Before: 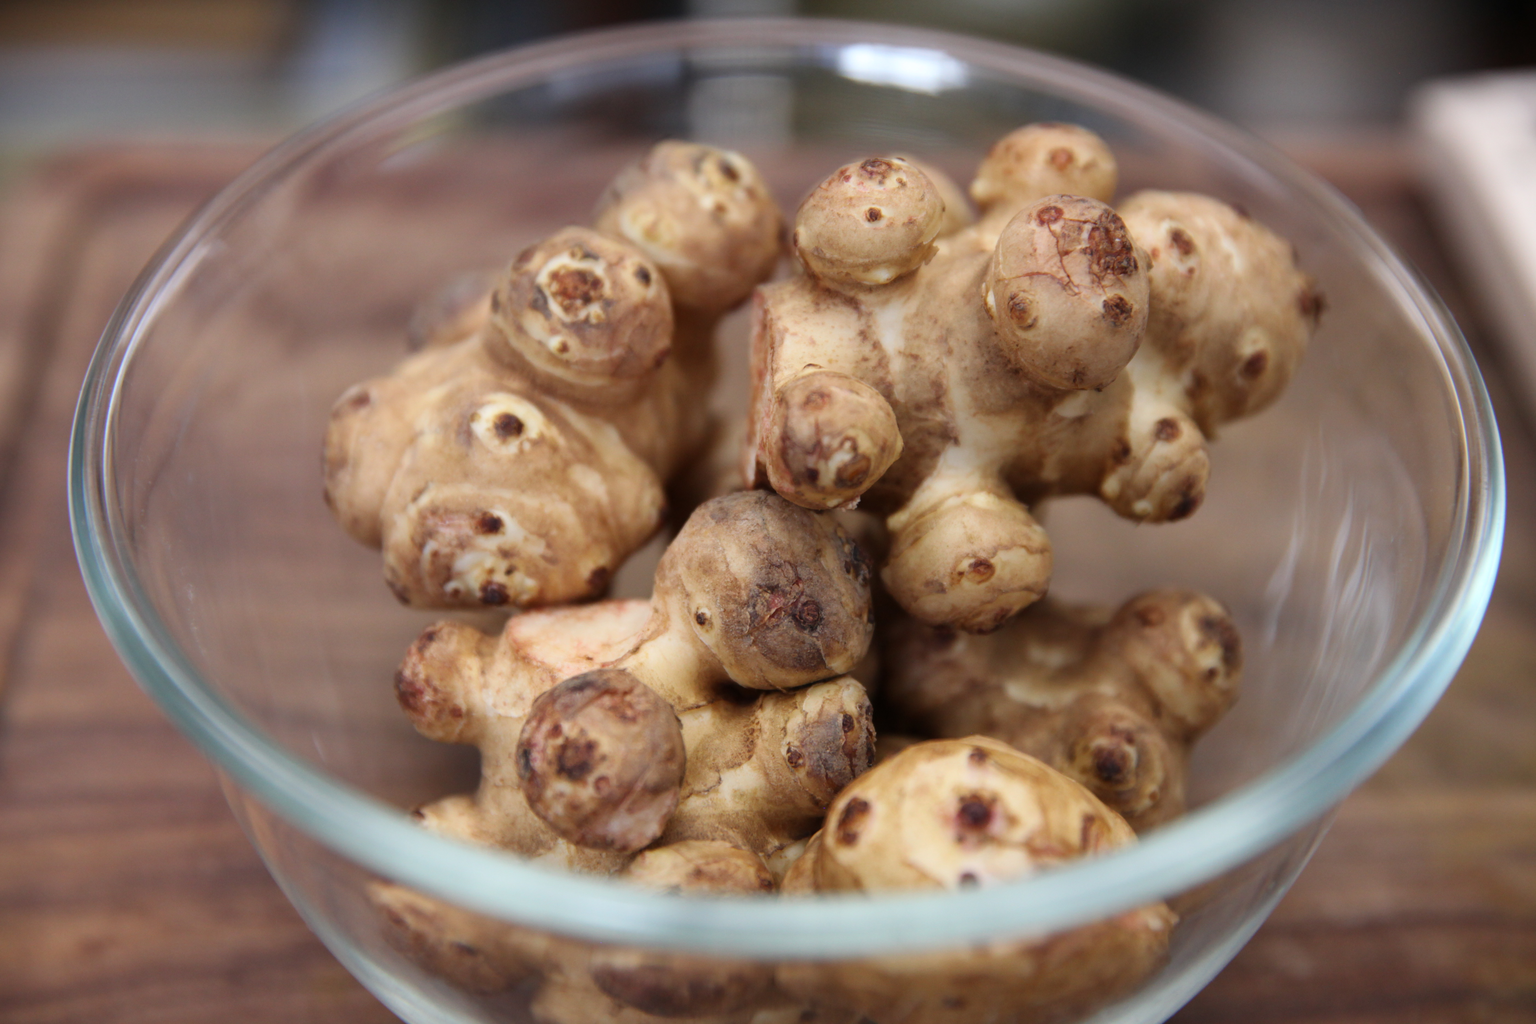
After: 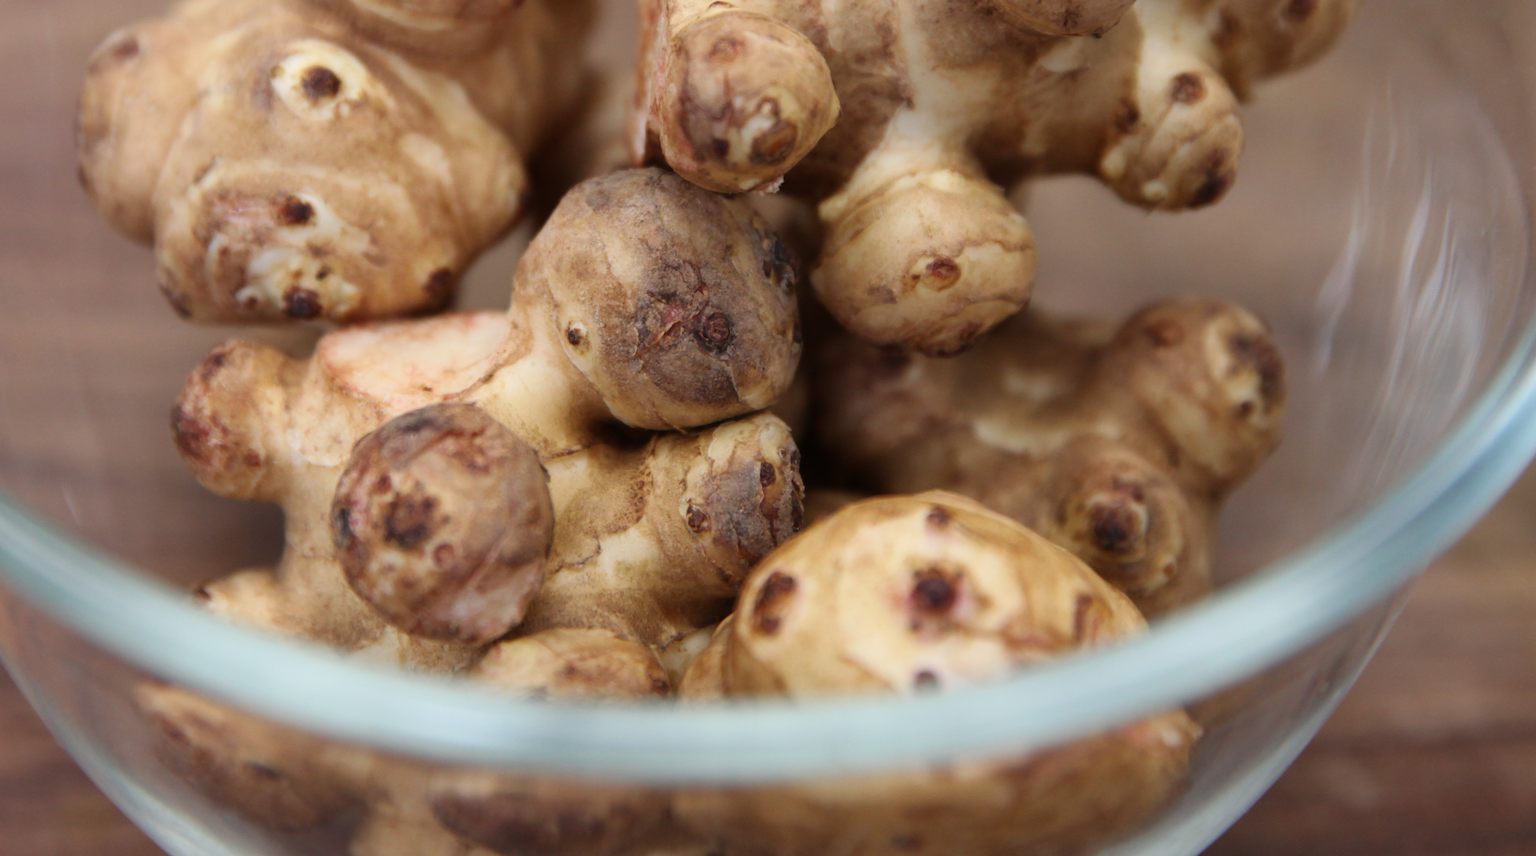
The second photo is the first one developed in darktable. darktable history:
crop and rotate: left 17.241%, top 35.468%, right 6.725%, bottom 0.92%
